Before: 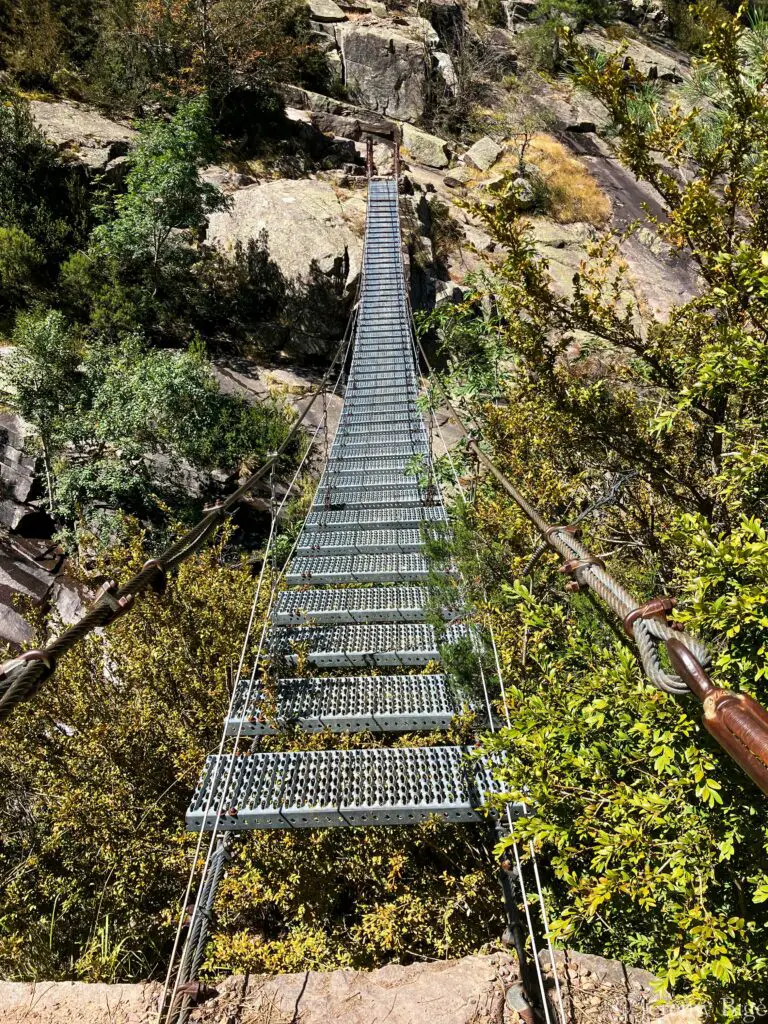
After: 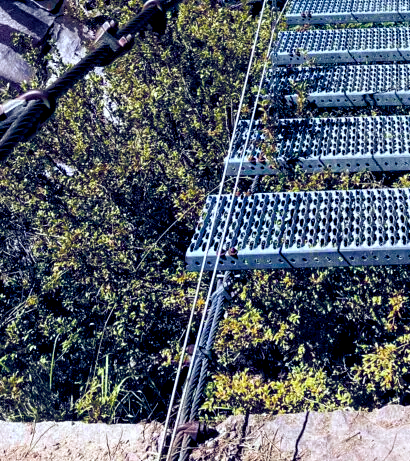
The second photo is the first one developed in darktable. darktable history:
crop and rotate: top 54.778%, right 46.61%, bottom 0.159%
color balance rgb: shadows lift › luminance -41.13%, shadows lift › chroma 14.13%, shadows lift › hue 260°, power › luminance -3.76%, power › chroma 0.56%, power › hue 40.37°, highlights gain › luminance 16.81%, highlights gain › chroma 2.94%, highlights gain › hue 260°, global offset › luminance -0.29%, global offset › chroma 0.31%, global offset › hue 260°, perceptual saturation grading › global saturation 20%, perceptual saturation grading › highlights -13.92%, perceptual saturation grading › shadows 50%
color calibration: x 0.37, y 0.382, temperature 4313.32 K
